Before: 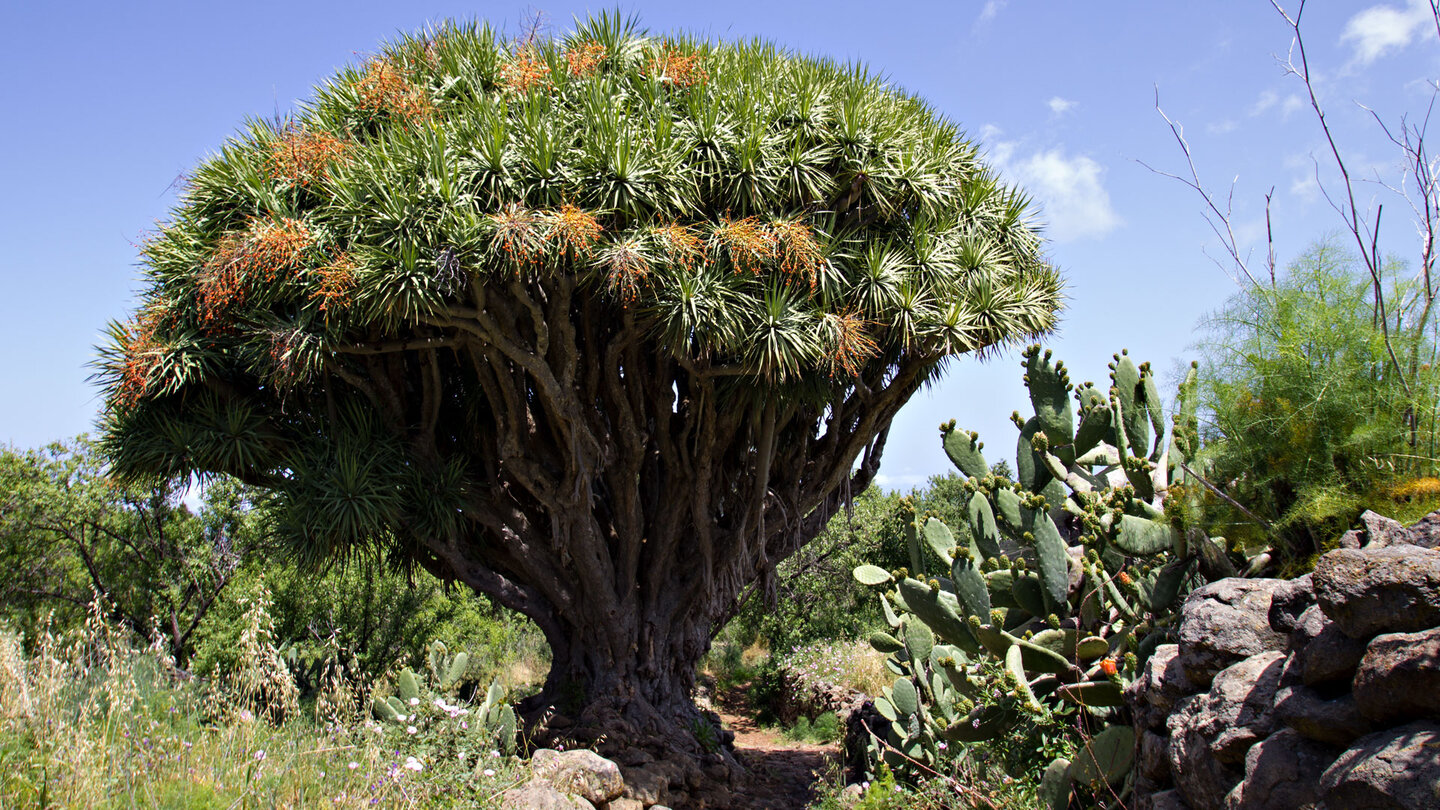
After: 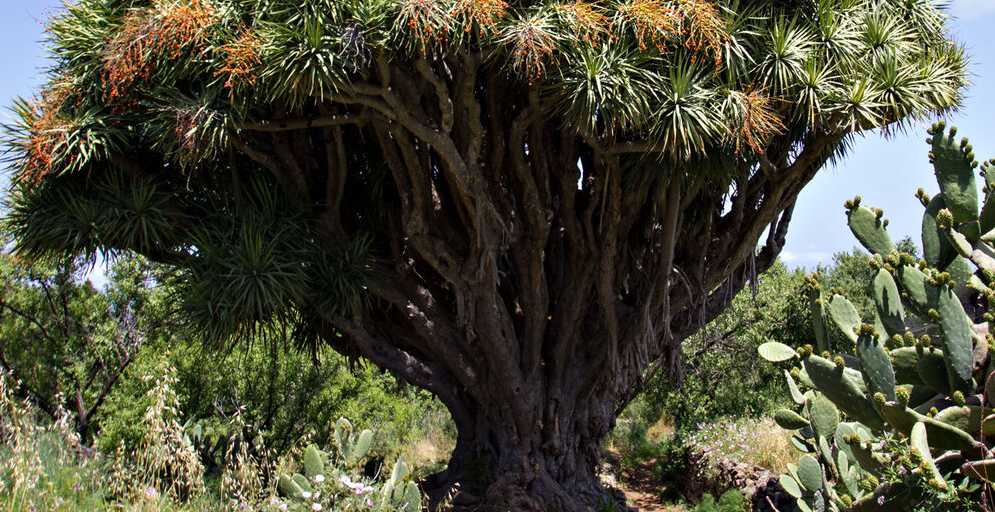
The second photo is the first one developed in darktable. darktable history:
crop: left 6.66%, top 27.653%, right 24.199%, bottom 9.014%
